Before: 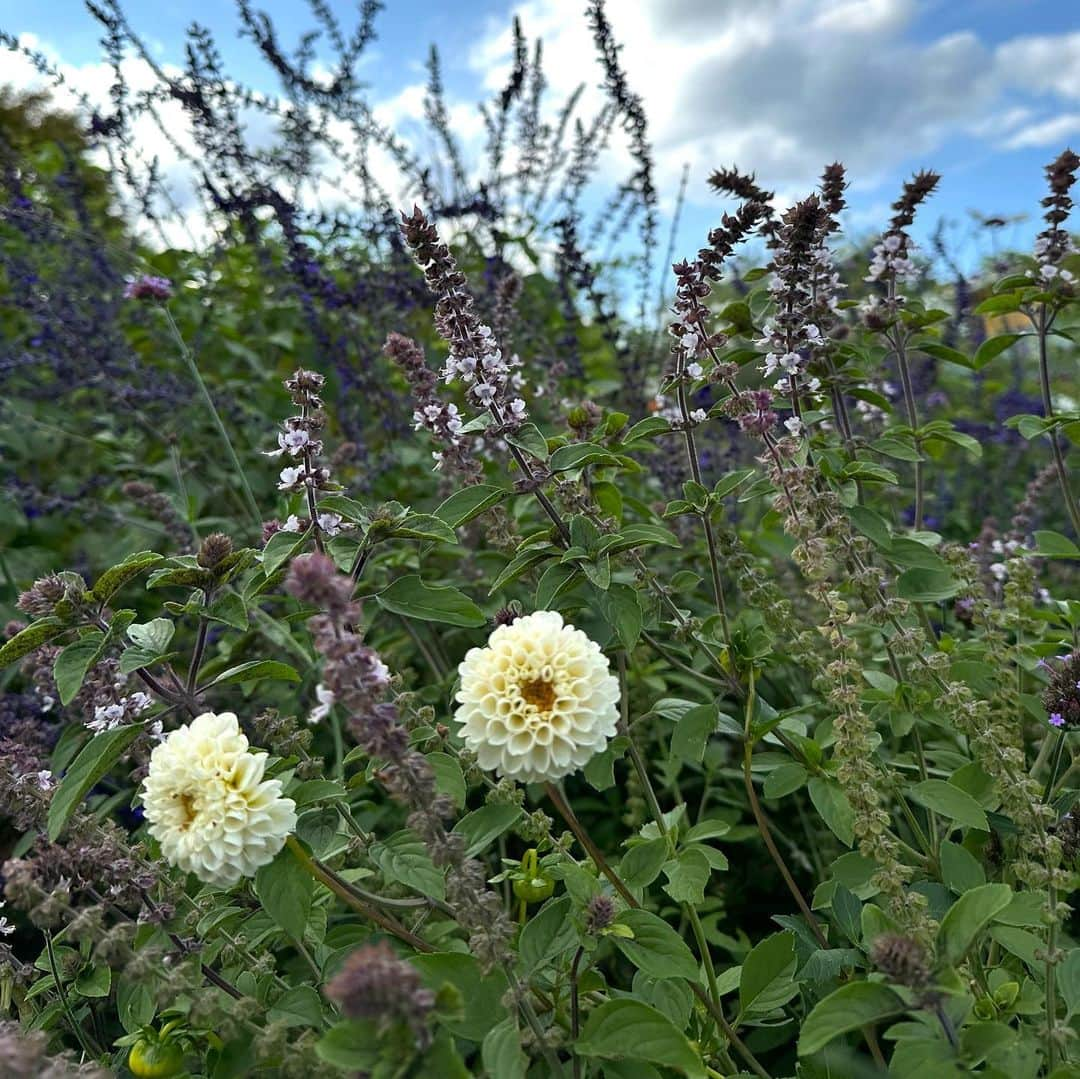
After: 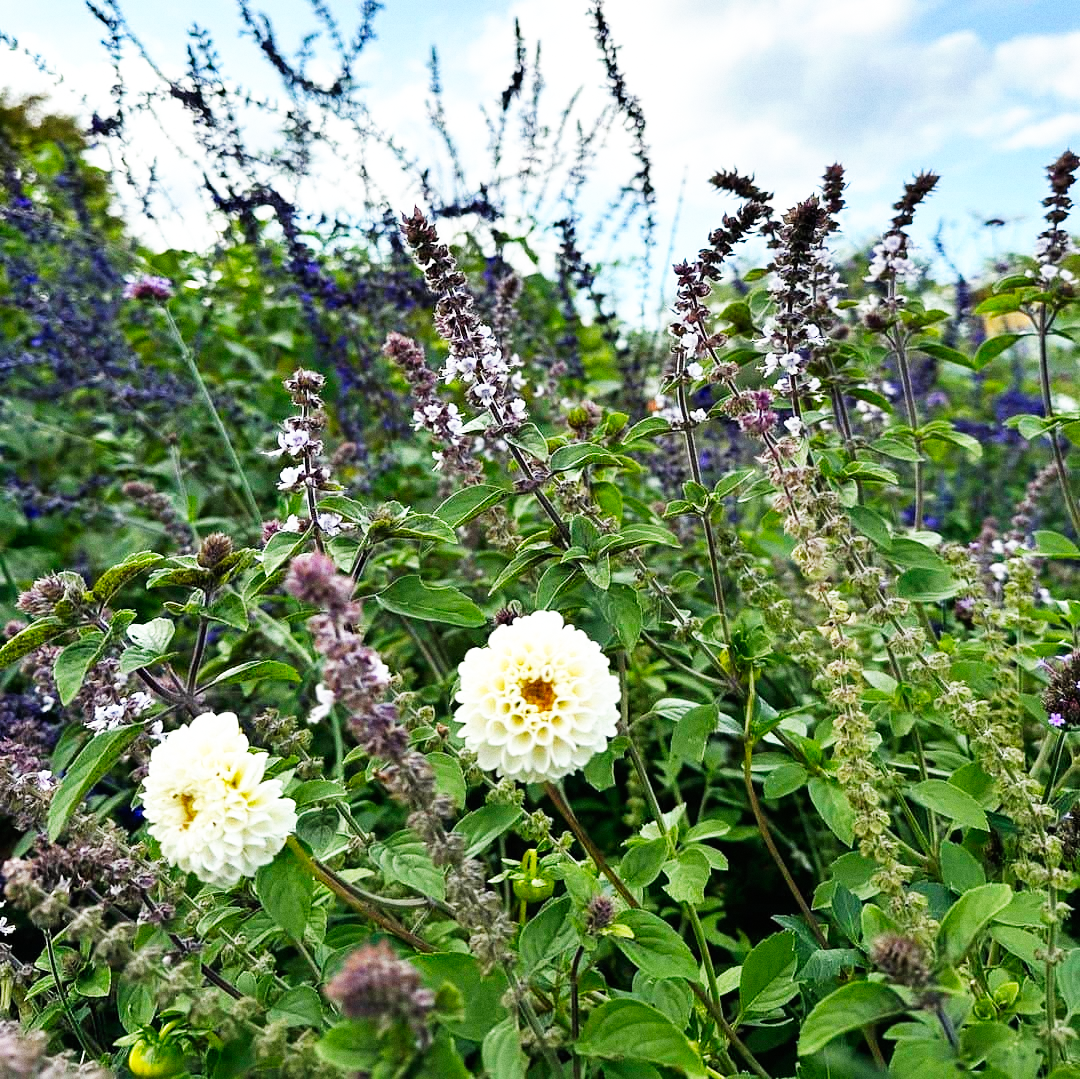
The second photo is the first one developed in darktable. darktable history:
base curve: curves: ch0 [(0, 0) (0.007, 0.004) (0.027, 0.03) (0.046, 0.07) (0.207, 0.54) (0.442, 0.872) (0.673, 0.972) (1, 1)], preserve colors none
grain: coarseness 7.08 ISO, strength 21.67%, mid-tones bias 59.58%
